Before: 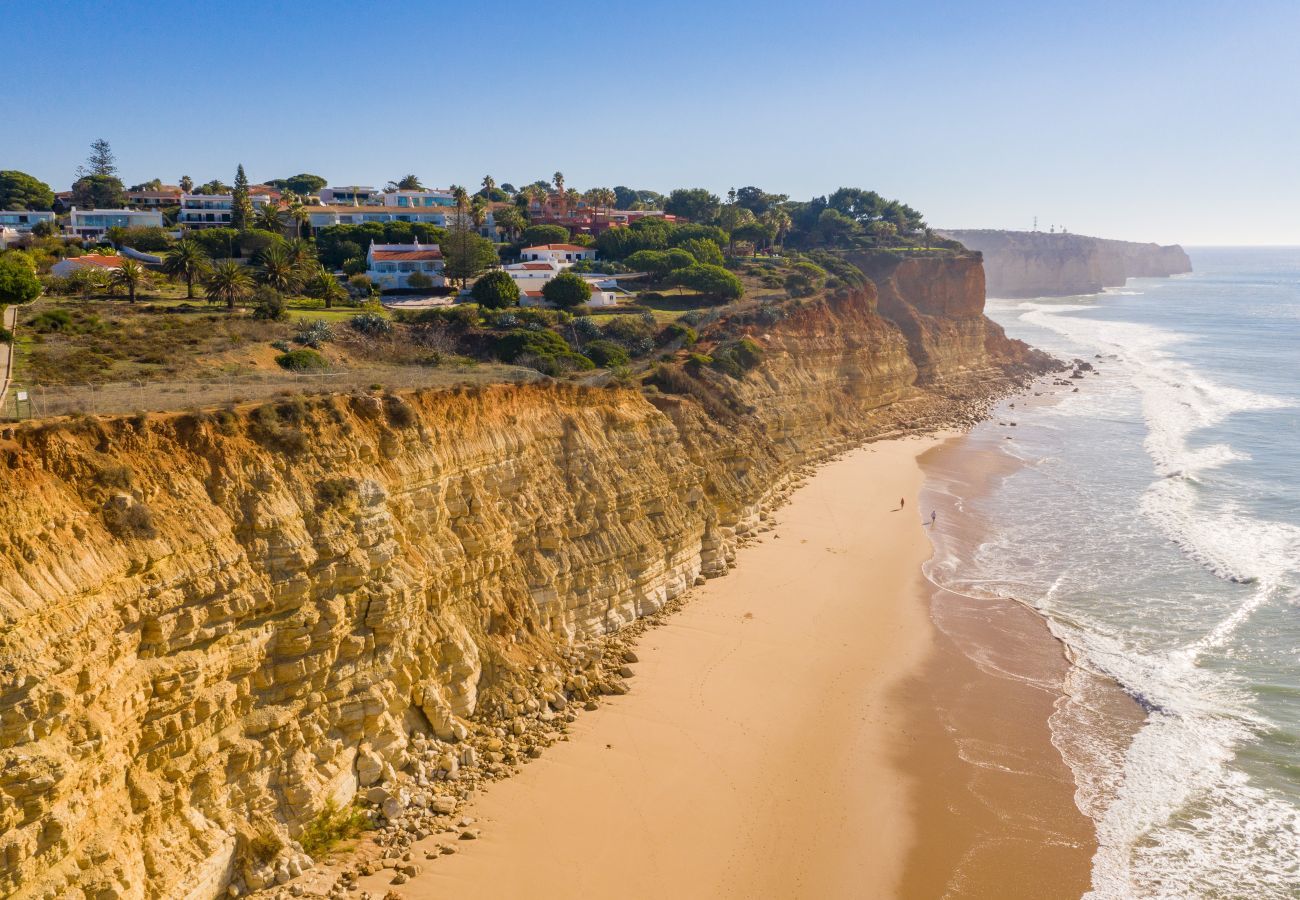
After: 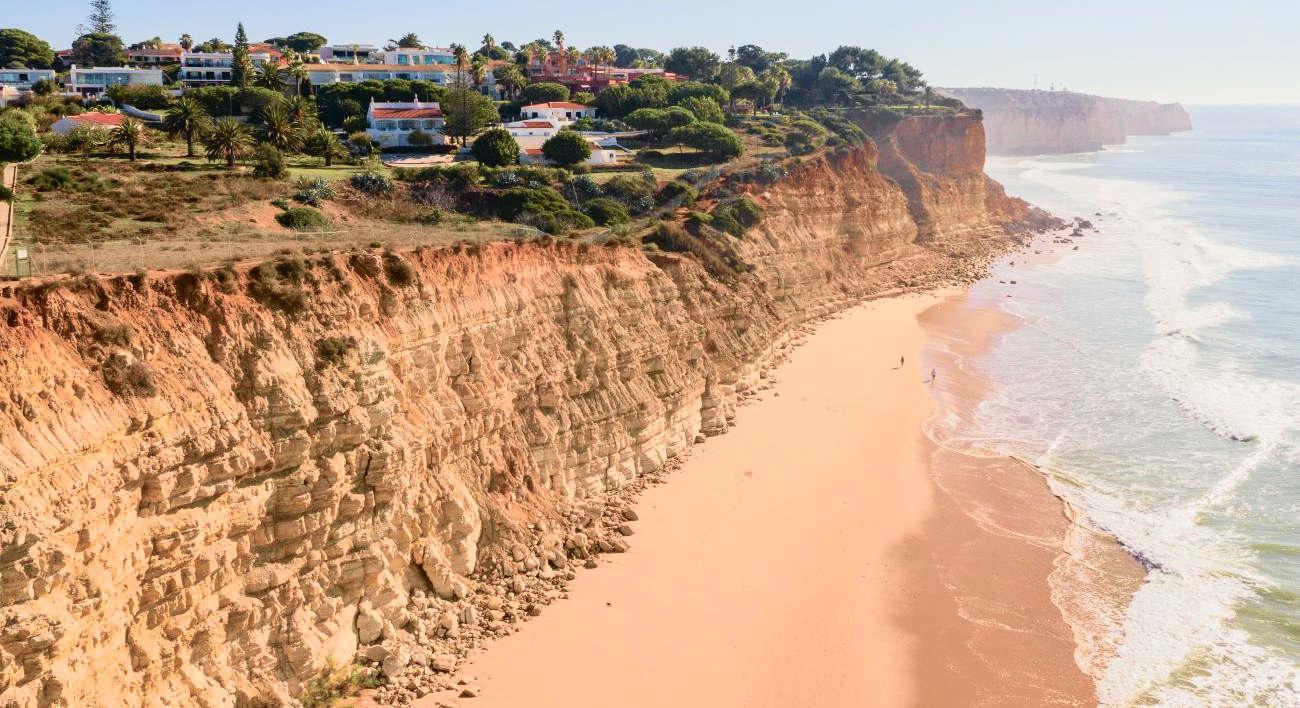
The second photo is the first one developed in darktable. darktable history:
tone curve: curves: ch0 [(0, 0.023) (0.113, 0.081) (0.204, 0.197) (0.498, 0.608) (0.709, 0.819) (0.984, 0.961)]; ch1 [(0, 0) (0.172, 0.123) (0.317, 0.272) (0.414, 0.382) (0.476, 0.479) (0.505, 0.501) (0.528, 0.54) (0.618, 0.647) (0.709, 0.764) (1, 1)]; ch2 [(0, 0) (0.411, 0.424) (0.492, 0.502) (0.521, 0.521) (0.55, 0.576) (0.686, 0.638) (1, 1)], color space Lab, independent channels, preserve colors none
crop and rotate: top 15.816%, bottom 5.482%
